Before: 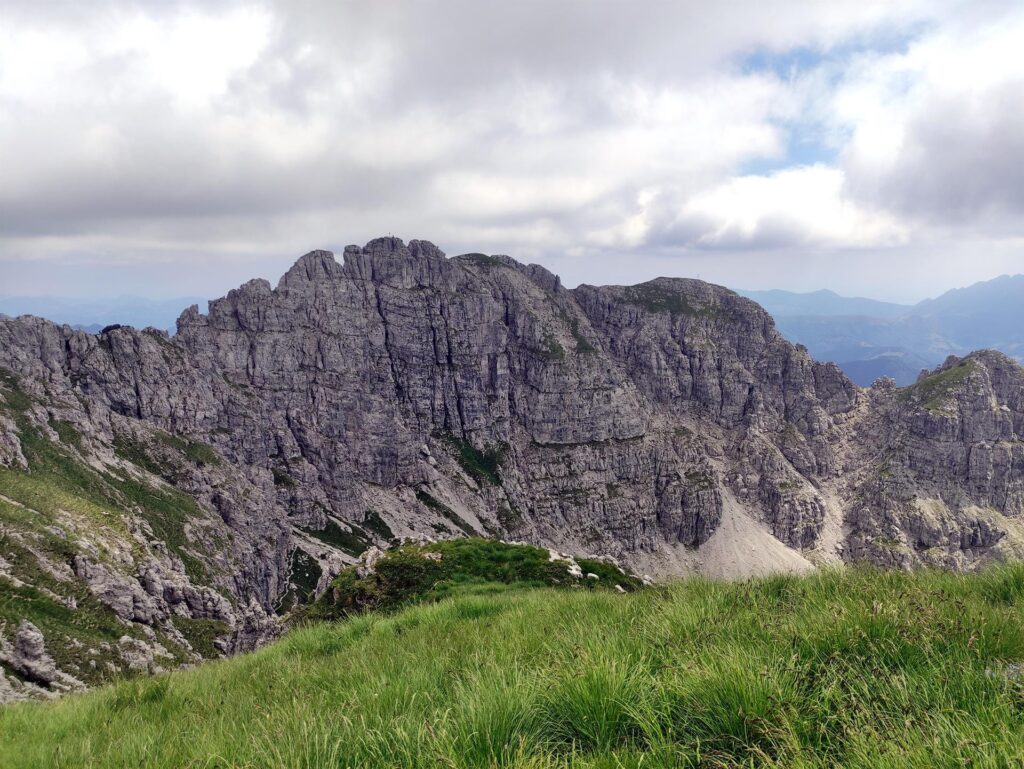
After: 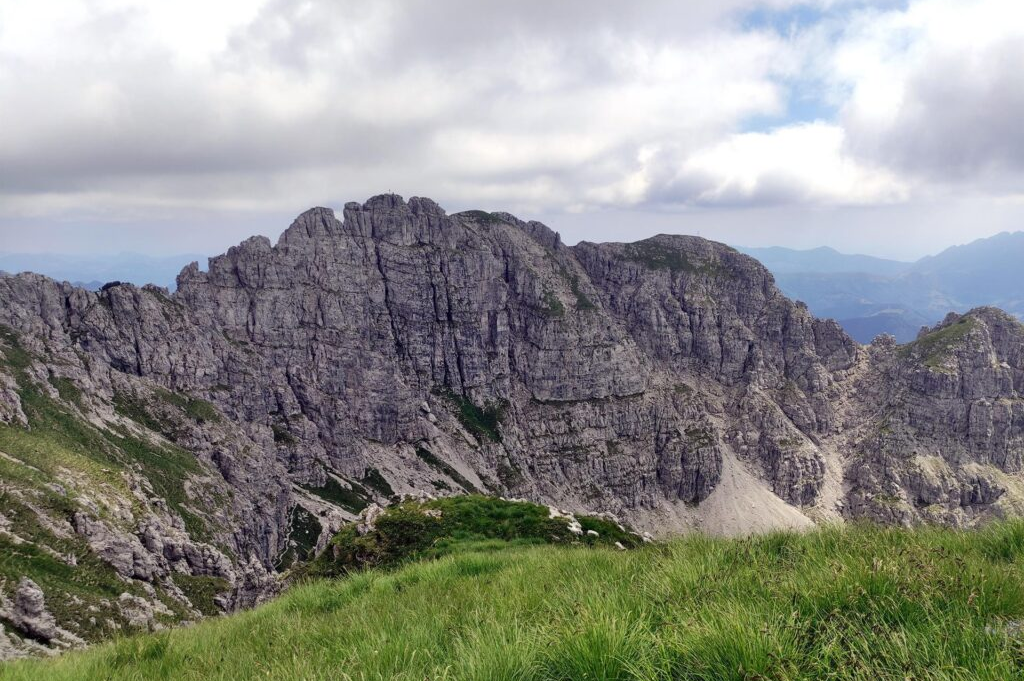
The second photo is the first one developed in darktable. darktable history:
crop and rotate: top 5.614%, bottom 5.79%
